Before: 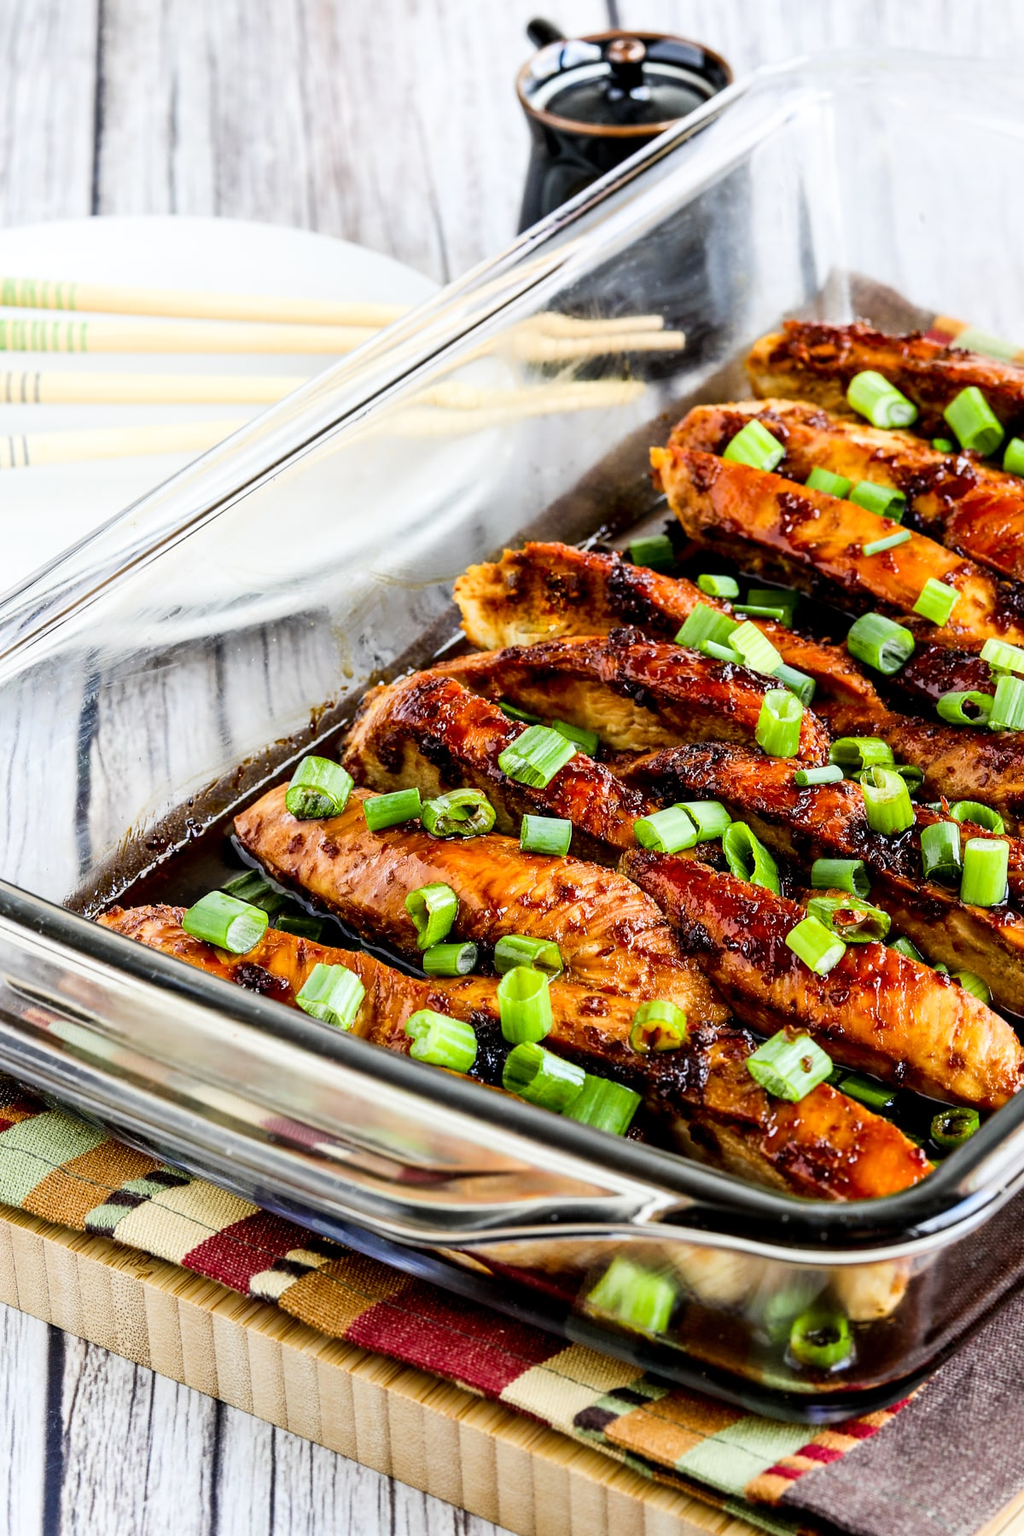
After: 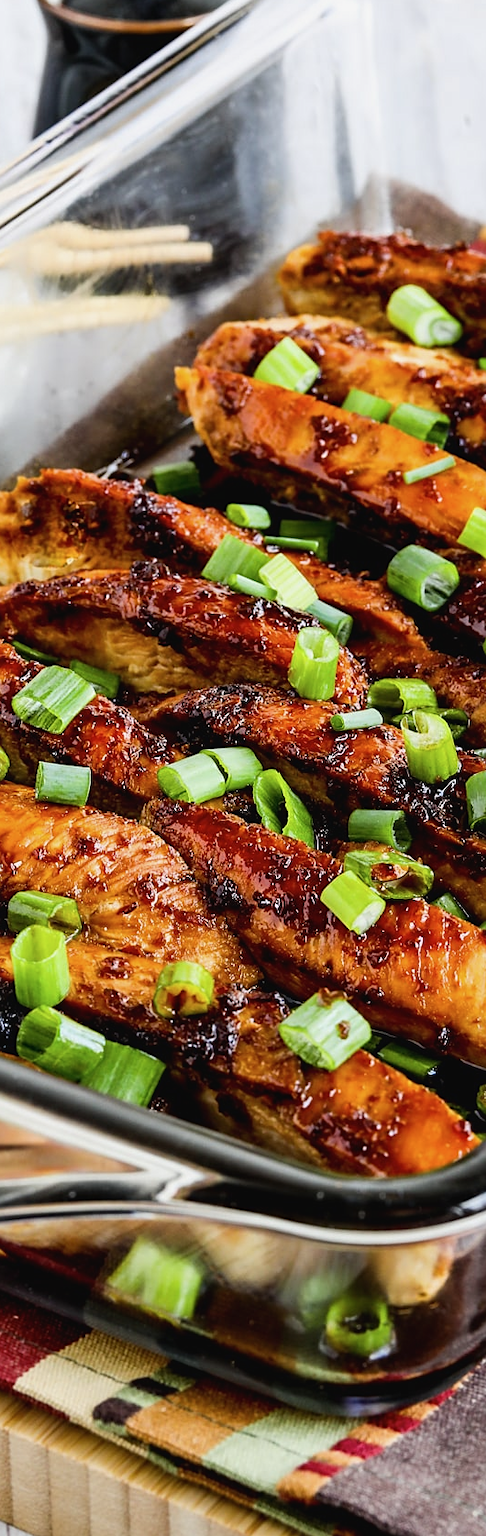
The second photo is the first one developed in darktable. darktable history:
contrast brightness saturation: contrast -0.067, brightness -0.044, saturation -0.112
sharpen: amount 0.21
crop: left 47.612%, top 6.89%, right 8.097%
